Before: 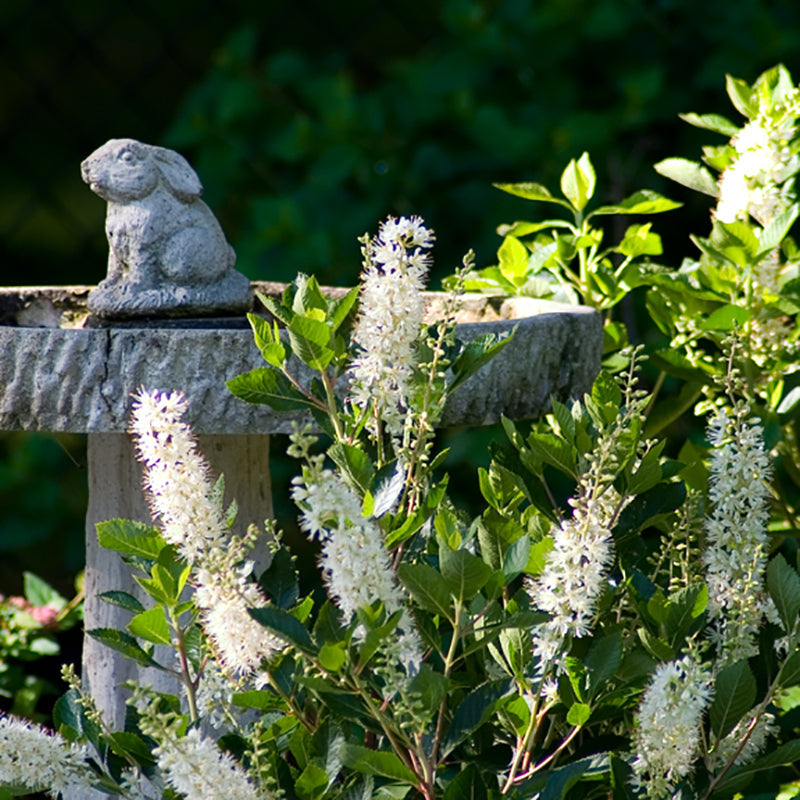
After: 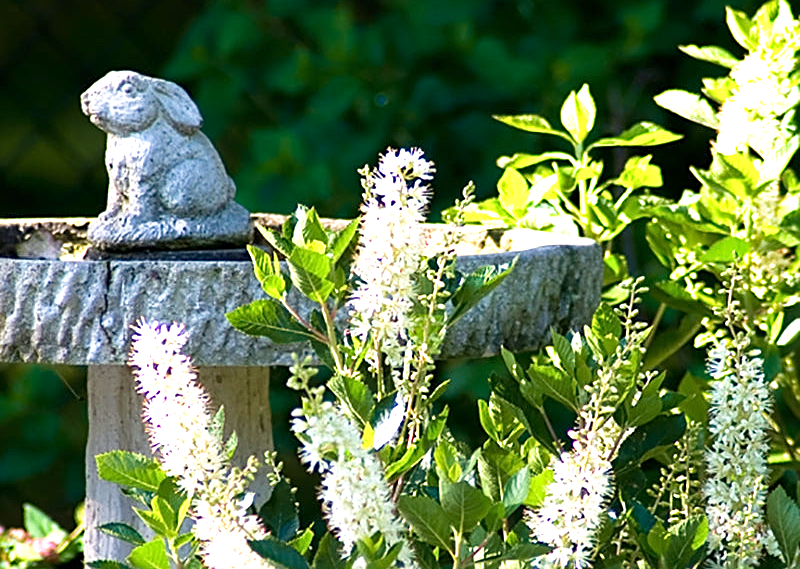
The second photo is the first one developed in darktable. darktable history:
velvia: on, module defaults
sharpen: on, module defaults
exposure: exposure 0.946 EV, compensate highlight preservation false
crop and rotate: top 8.611%, bottom 20.229%
